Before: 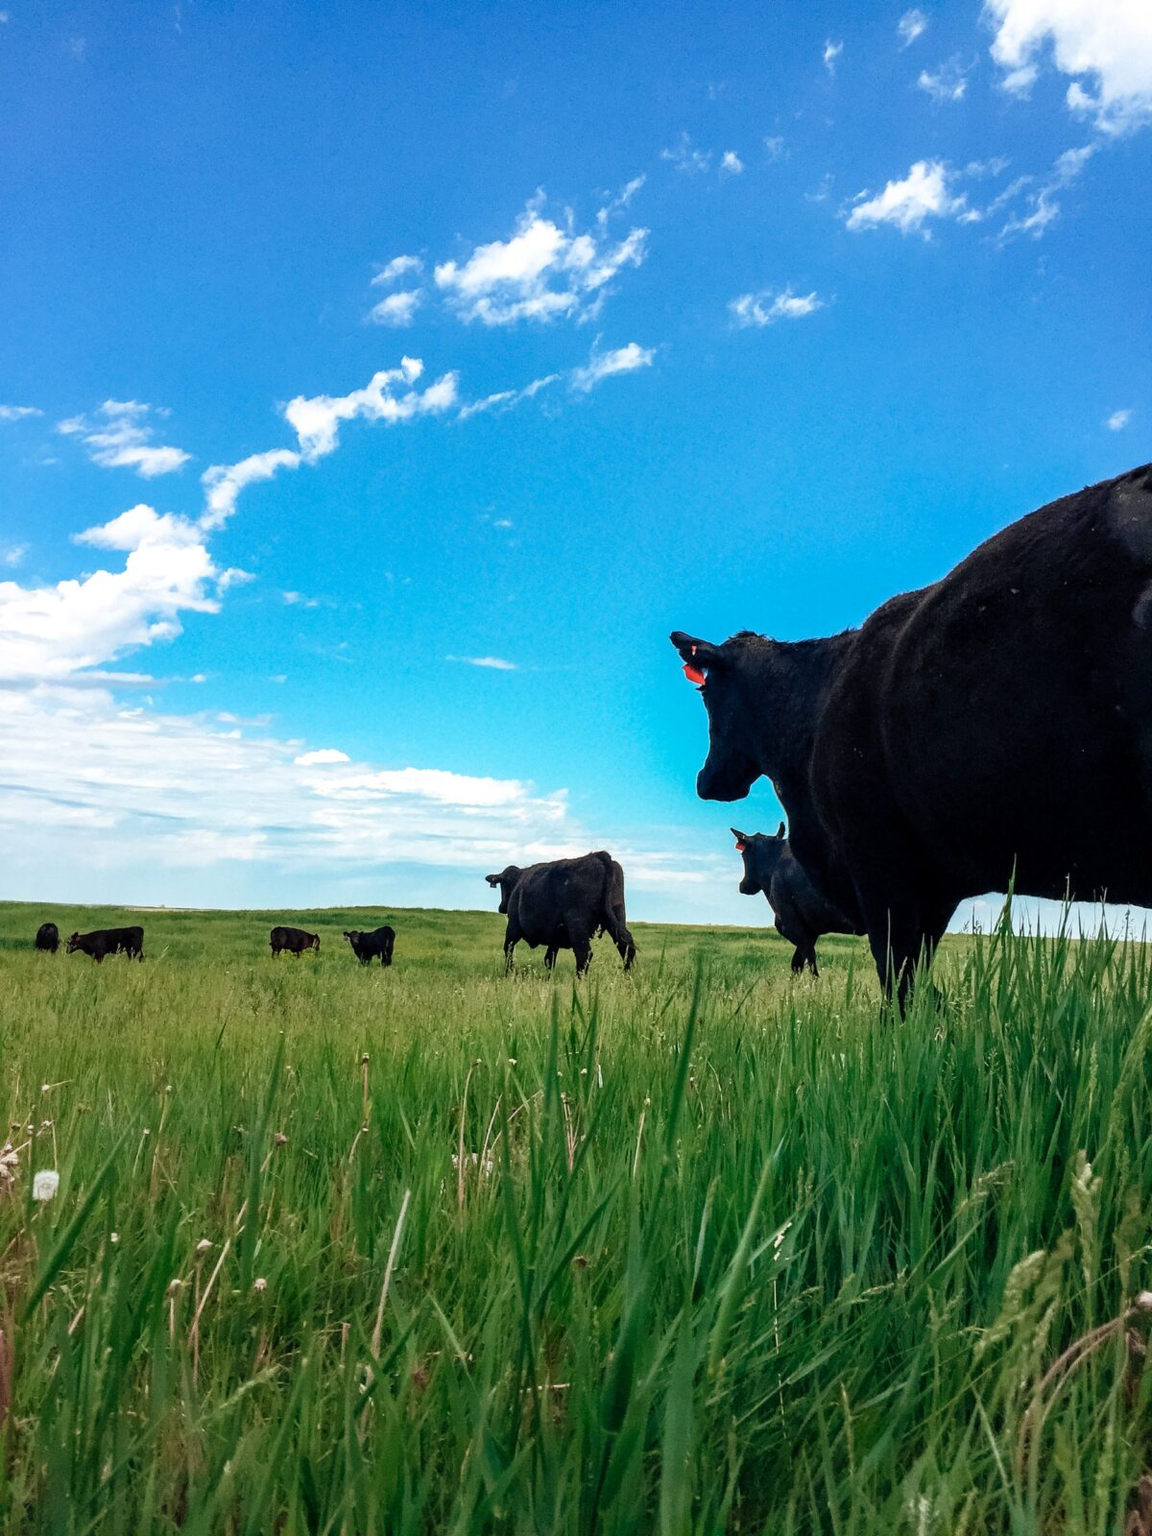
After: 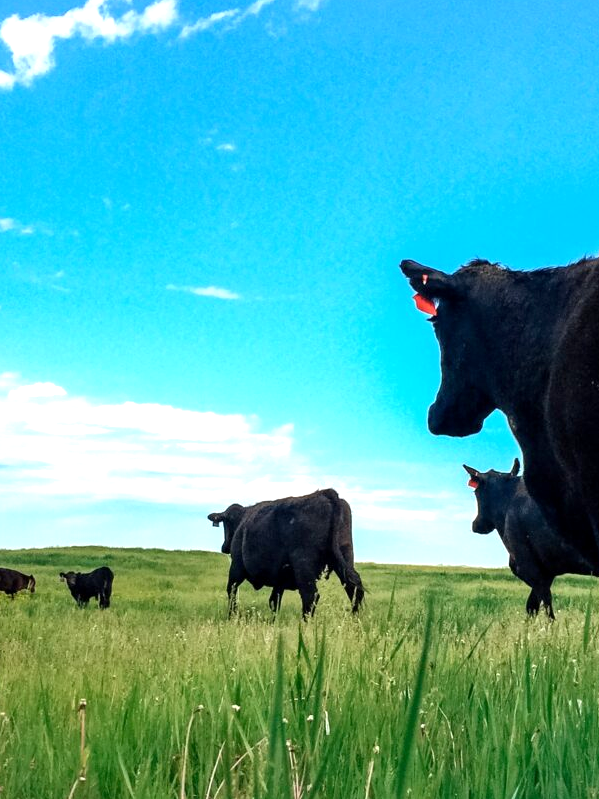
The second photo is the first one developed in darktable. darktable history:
exposure: black level correction 0.001, exposure 0.499 EV, compensate highlight preservation false
crop: left 24.861%, top 24.906%, right 25.158%, bottom 25.103%
